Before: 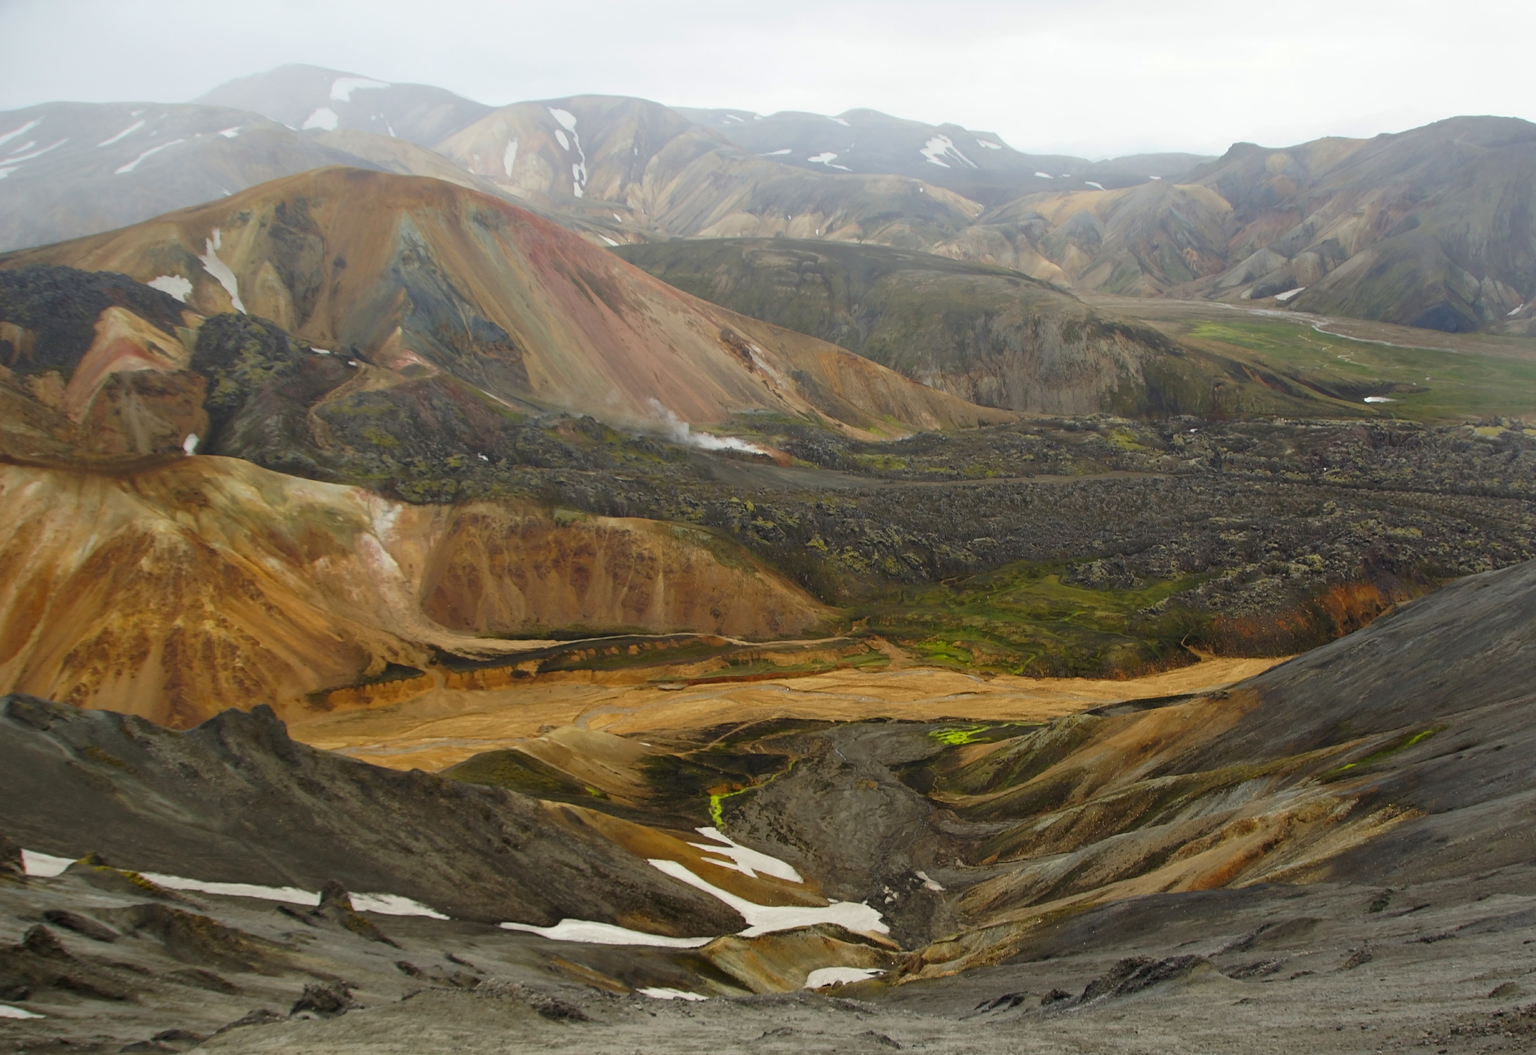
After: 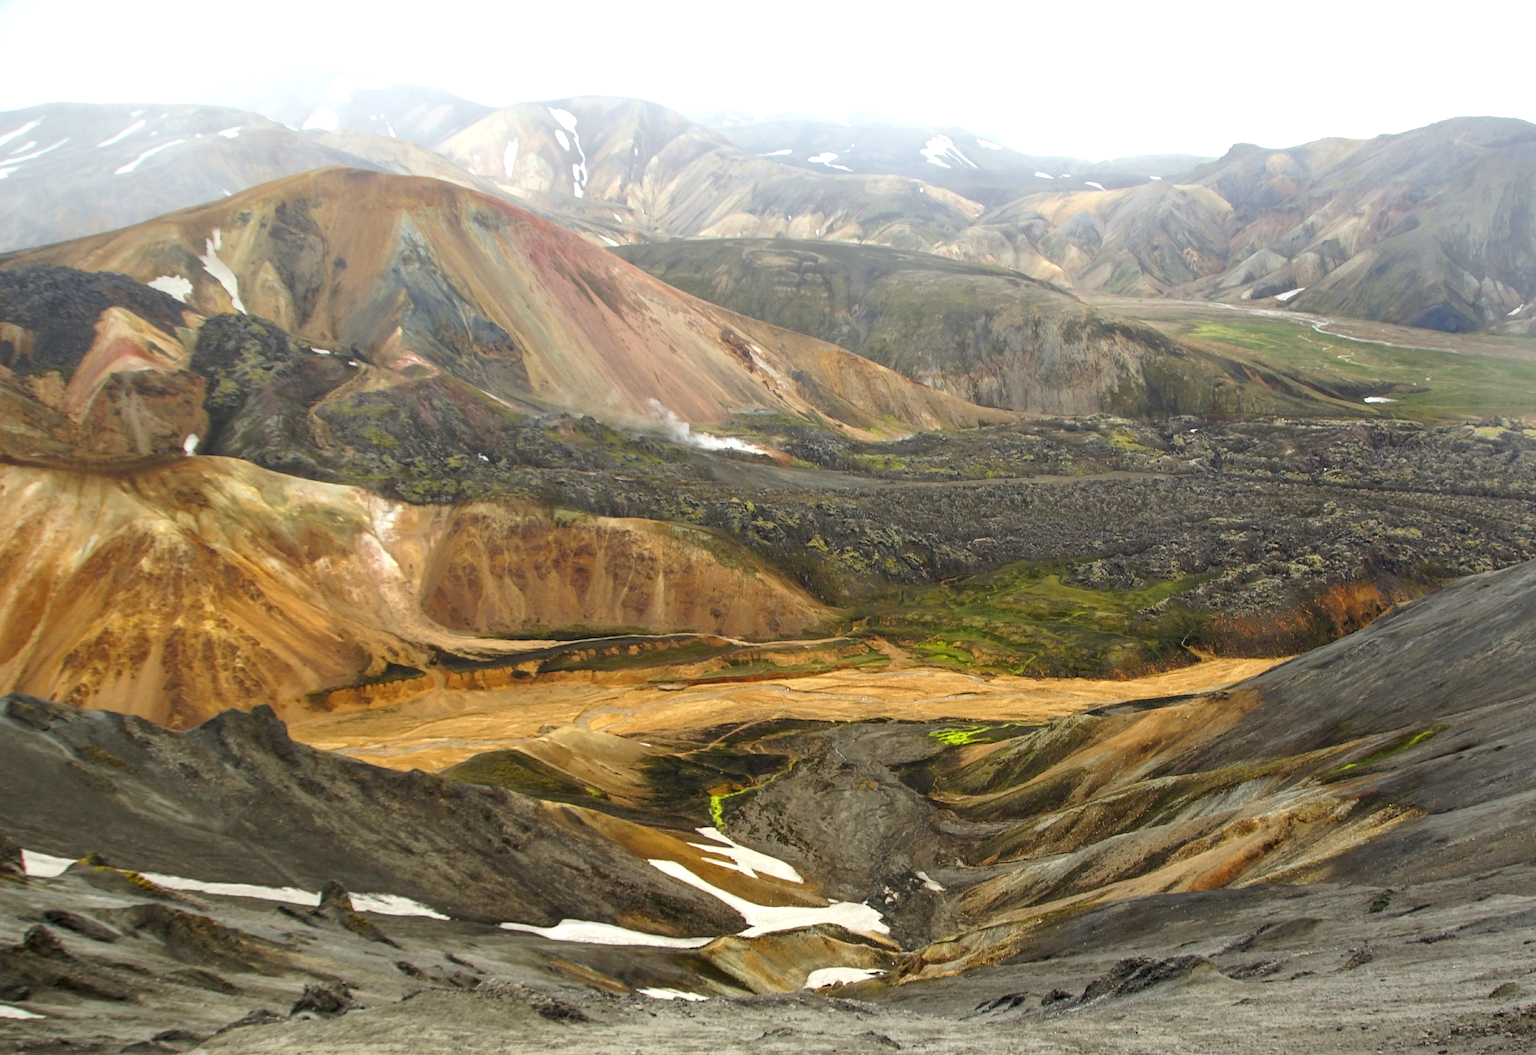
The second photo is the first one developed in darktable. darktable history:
local contrast: on, module defaults
exposure: black level correction 0, exposure 0.68 EV, compensate exposure bias true, compensate highlight preservation false
